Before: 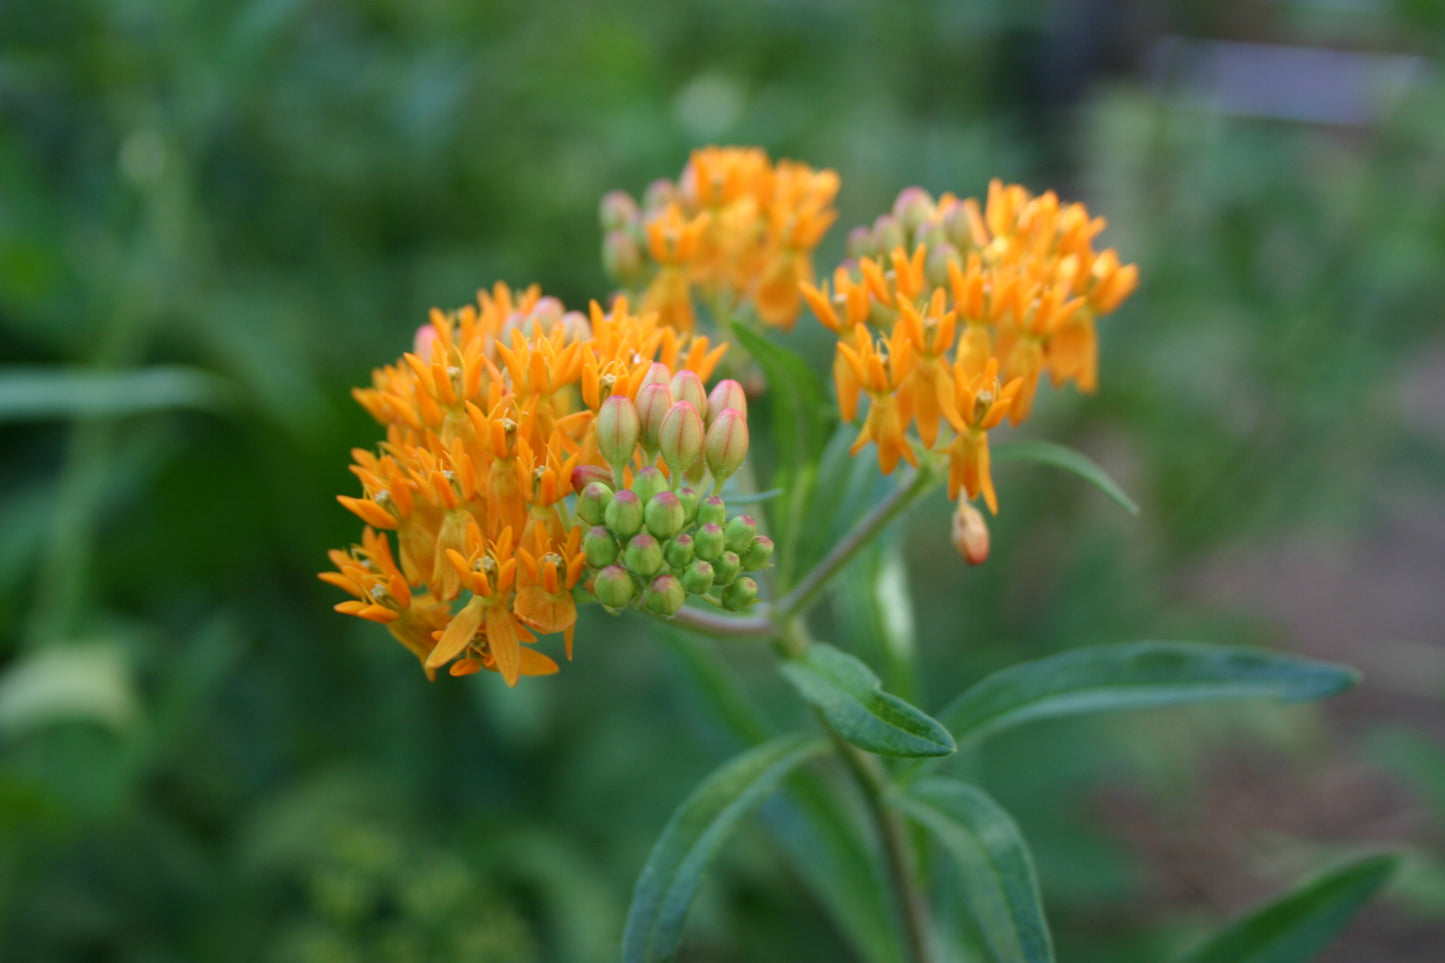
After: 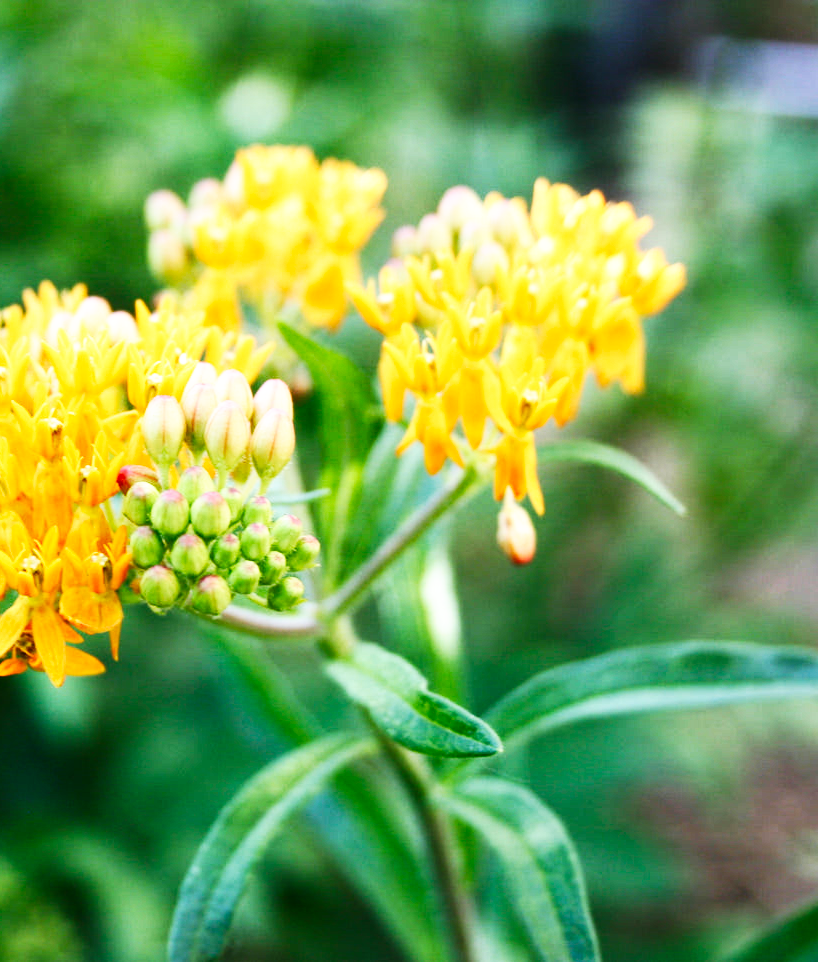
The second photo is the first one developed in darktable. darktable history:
base curve: curves: ch0 [(0, 0) (0.007, 0.004) (0.027, 0.03) (0.046, 0.07) (0.207, 0.54) (0.442, 0.872) (0.673, 0.972) (1, 1)], preserve colors none
shadows and highlights: radius 125.46, shadows 30.51, highlights -30.51, low approximation 0.01, soften with gaussian
crop: left 31.458%, top 0%, right 11.876%
tone equalizer: -8 EV -0.75 EV, -7 EV -0.7 EV, -6 EV -0.6 EV, -5 EV -0.4 EV, -3 EV 0.4 EV, -2 EV 0.6 EV, -1 EV 0.7 EV, +0 EV 0.75 EV, edges refinement/feathering 500, mask exposure compensation -1.57 EV, preserve details no
